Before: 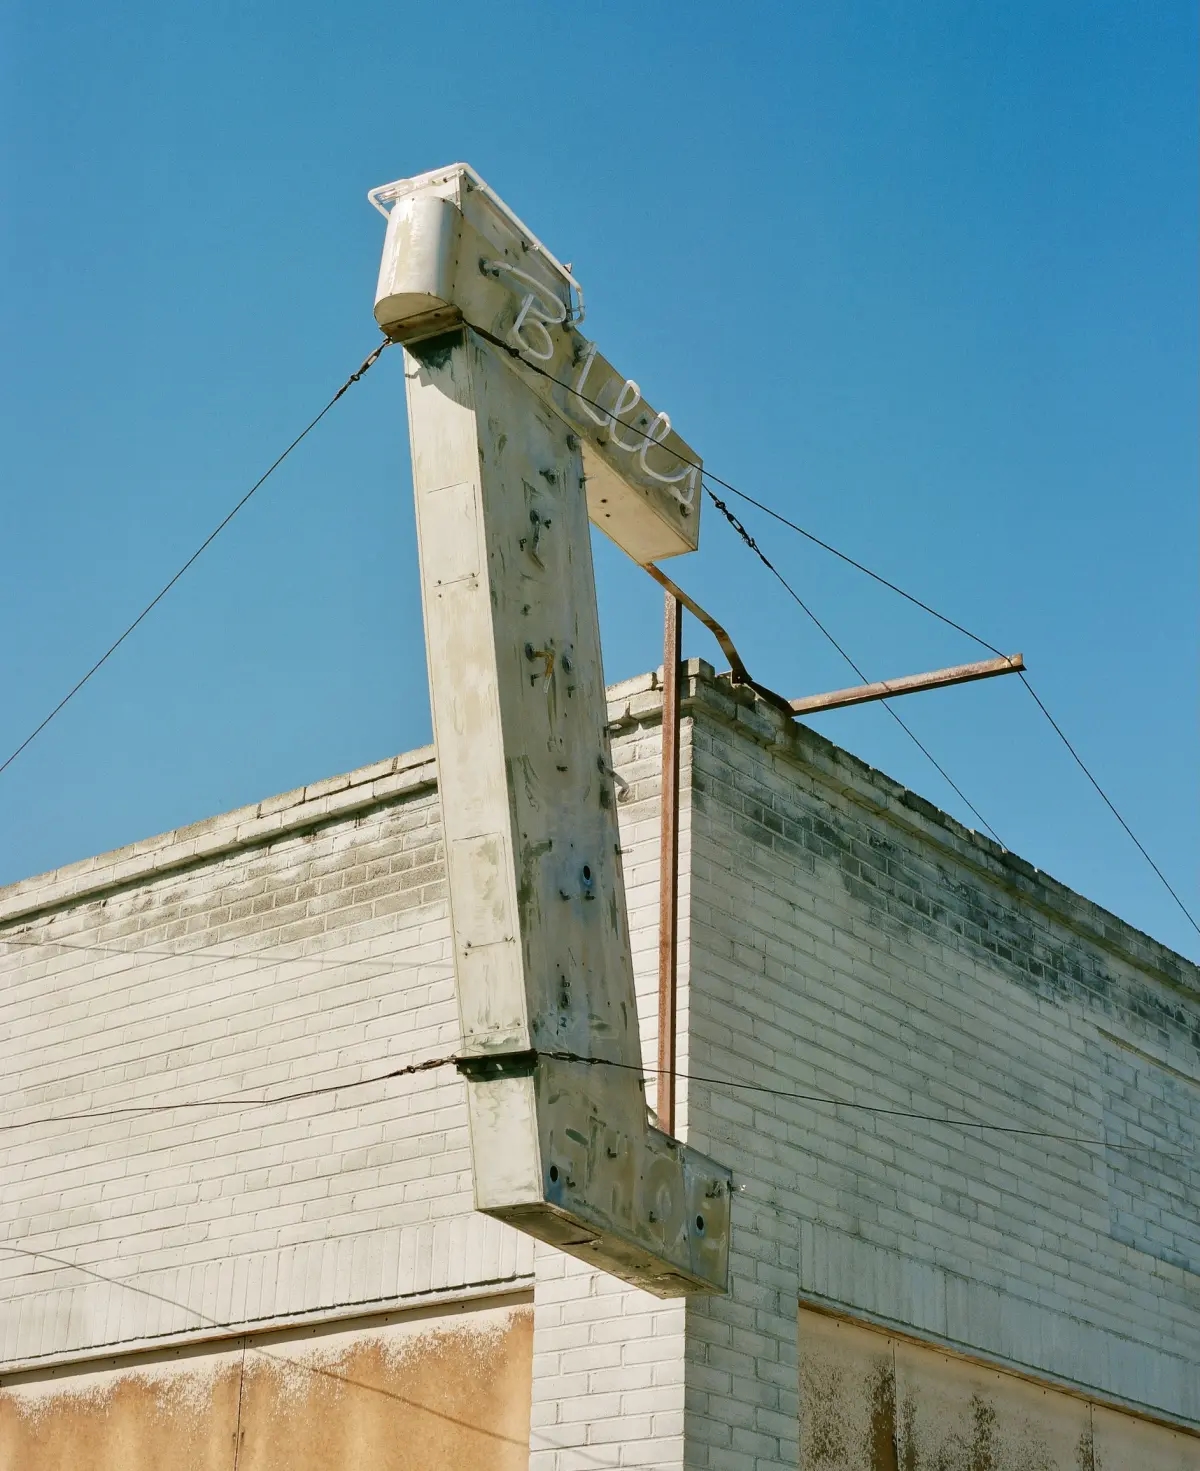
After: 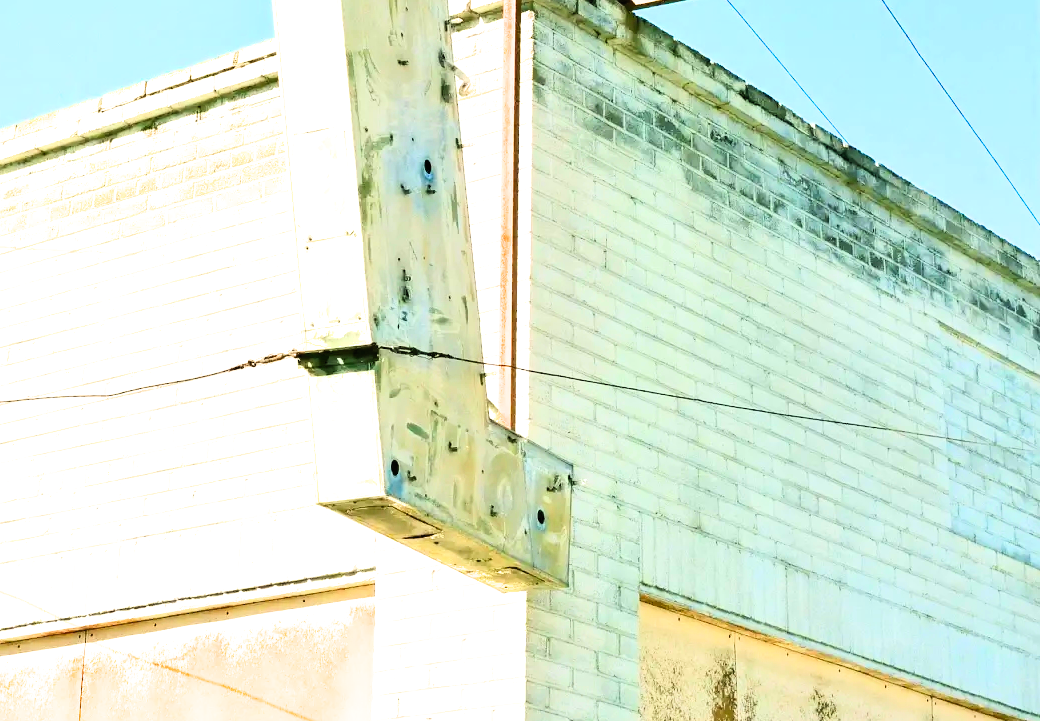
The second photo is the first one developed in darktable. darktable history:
crop and rotate: left 13.285%, top 48.031%, bottom 2.932%
contrast equalizer: octaves 7, y [[0.6 ×6], [0.55 ×6], [0 ×6], [0 ×6], [0 ×6]], mix 0.157
contrast brightness saturation: contrast 0.195, brightness 0.165, saturation 0.223
filmic rgb: black relative exposure -8.02 EV, white relative exposure 4.01 EV, hardness 4.19, latitude 49.53%, contrast 1.1, color science v6 (2022)
exposure: exposure 2.009 EV, compensate exposure bias true, compensate highlight preservation false
